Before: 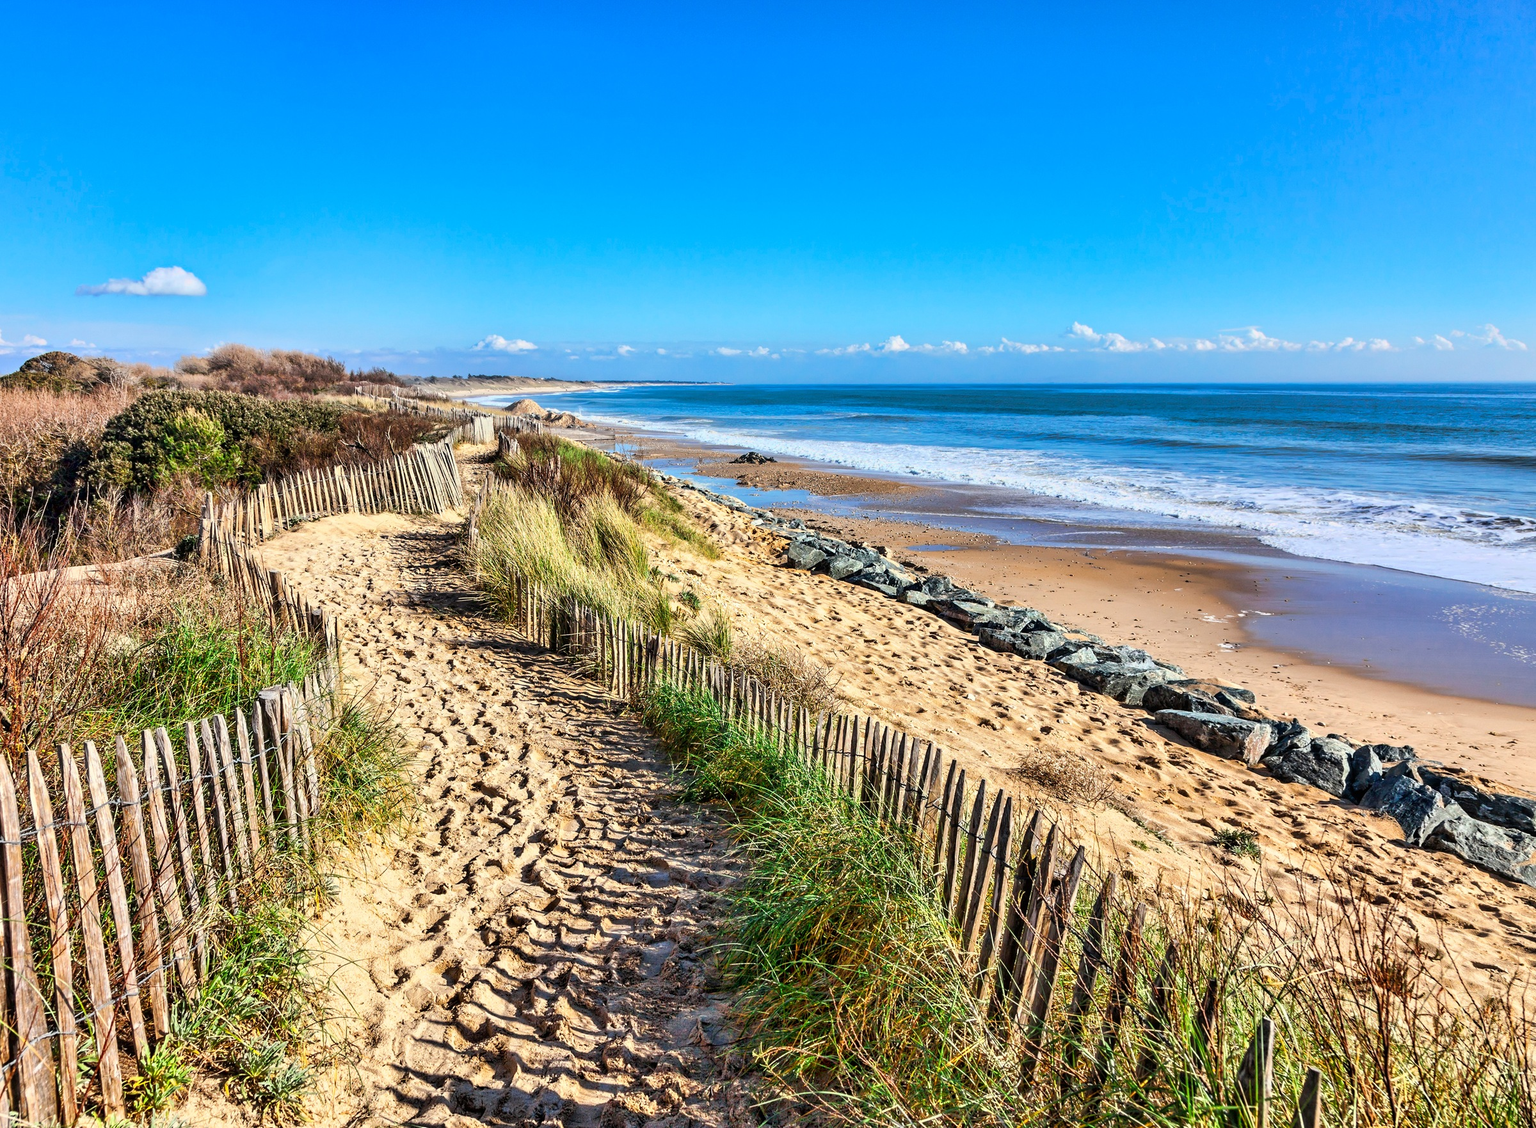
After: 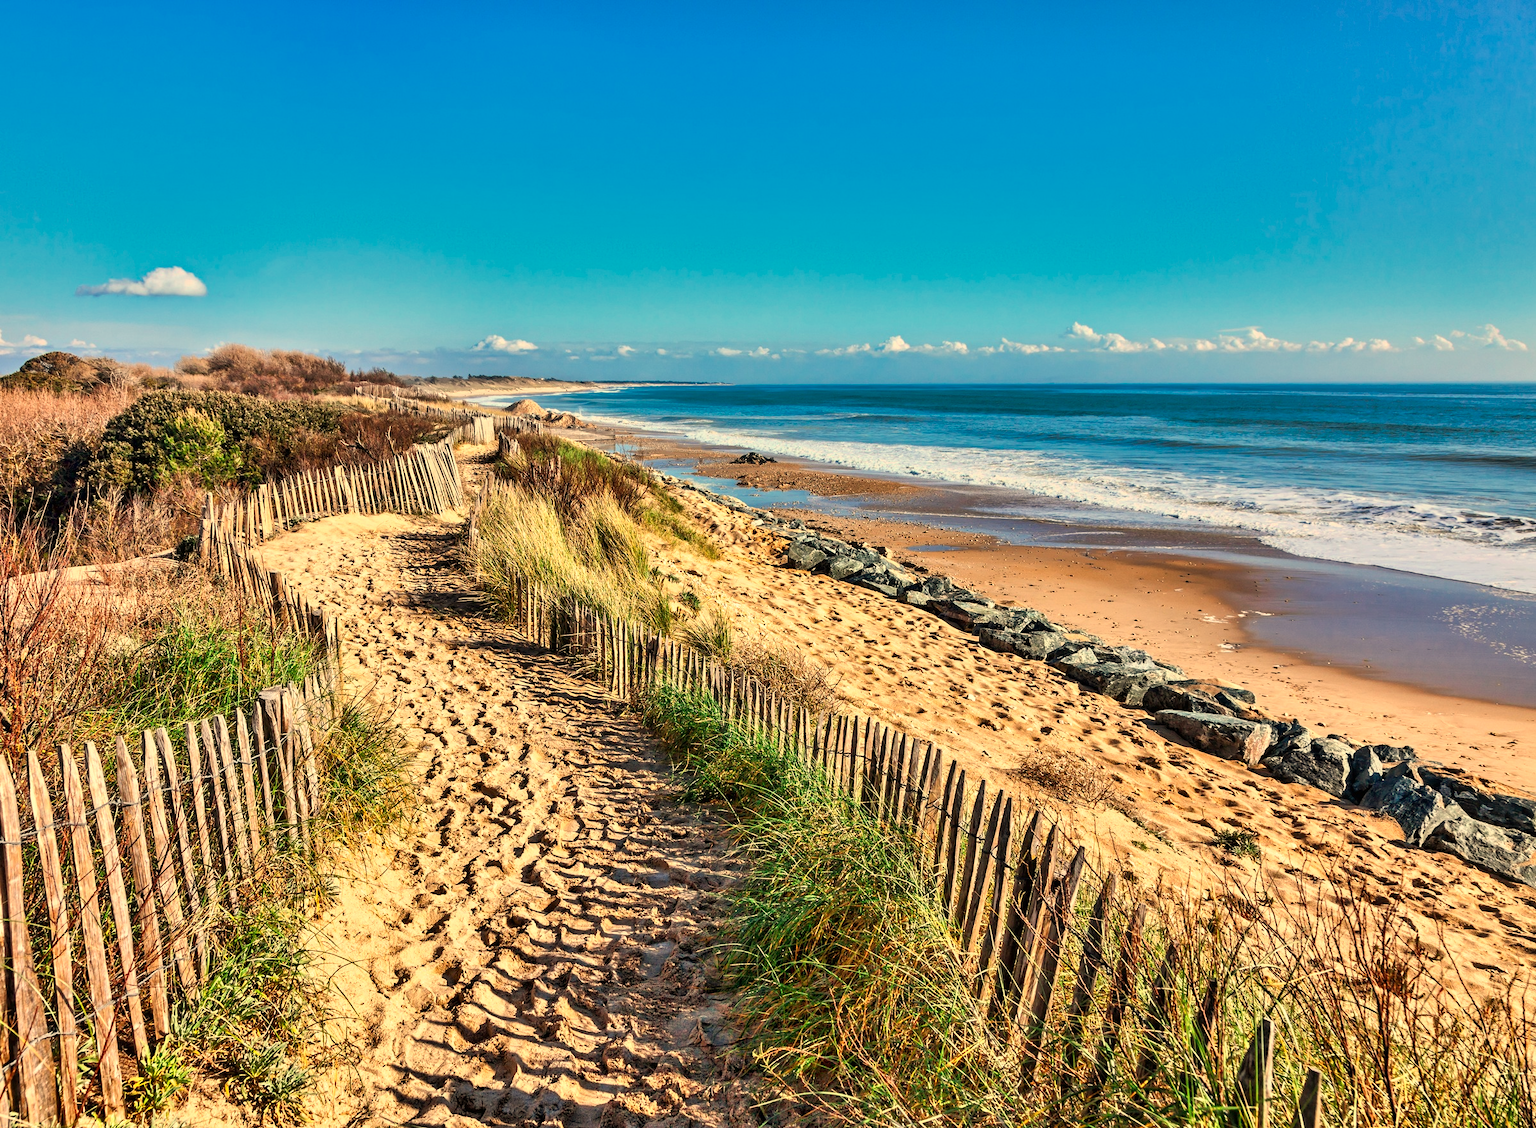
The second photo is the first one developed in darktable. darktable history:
shadows and highlights: radius 108.52, shadows 23.73, highlights -59.32, low approximation 0.01, soften with gaussian
white balance: red 1.123, blue 0.83
